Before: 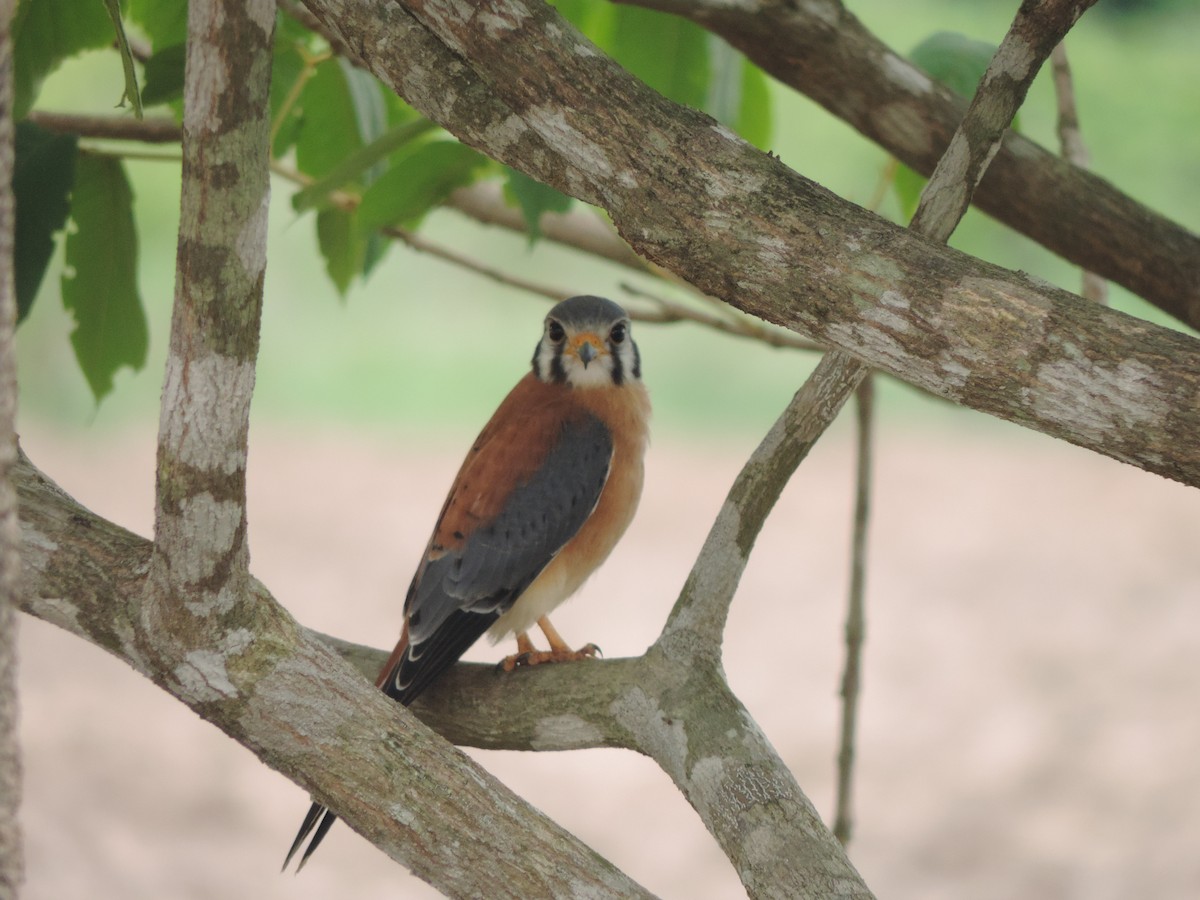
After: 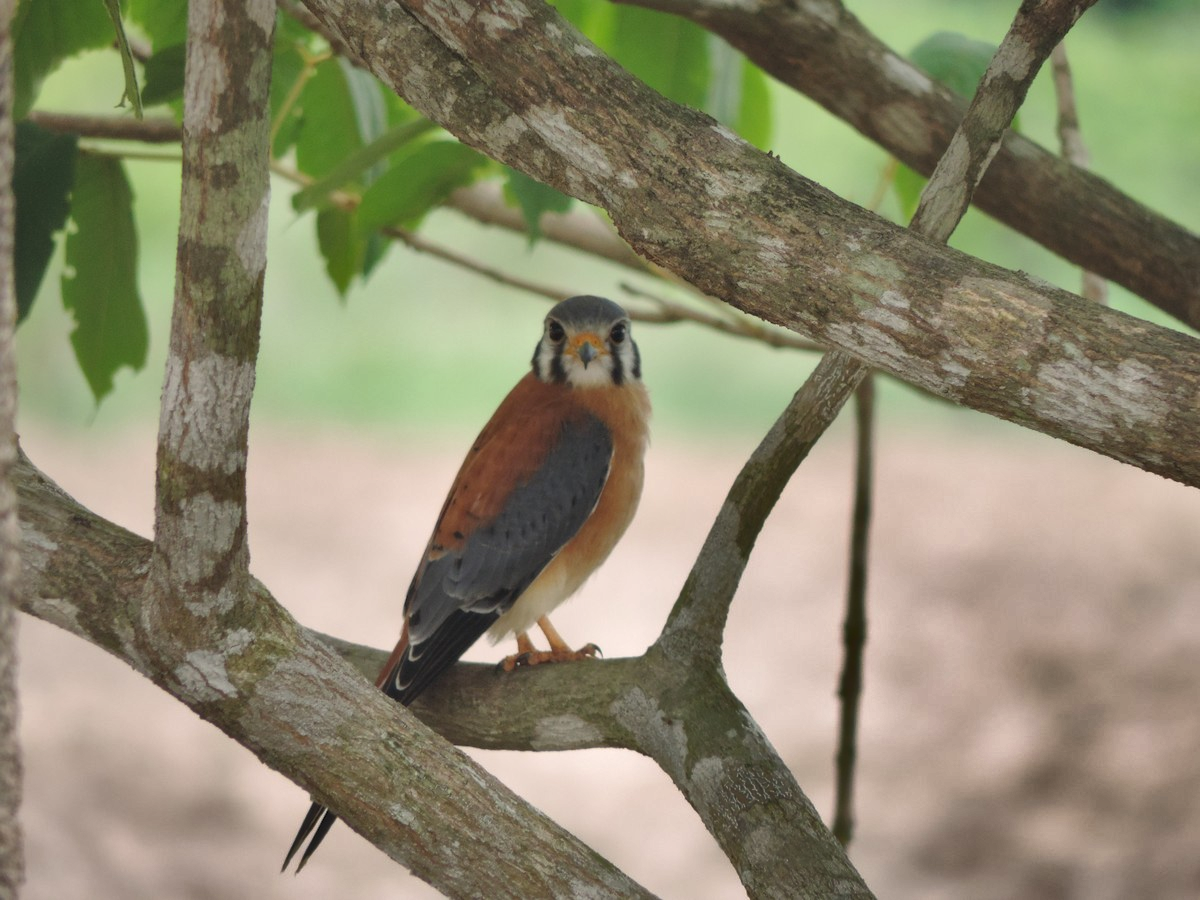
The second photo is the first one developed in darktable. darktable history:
shadows and highlights: shadows 20.86, highlights -82.61, soften with gaussian
exposure: black level correction 0.001, exposure 0.193 EV, compensate highlight preservation false
